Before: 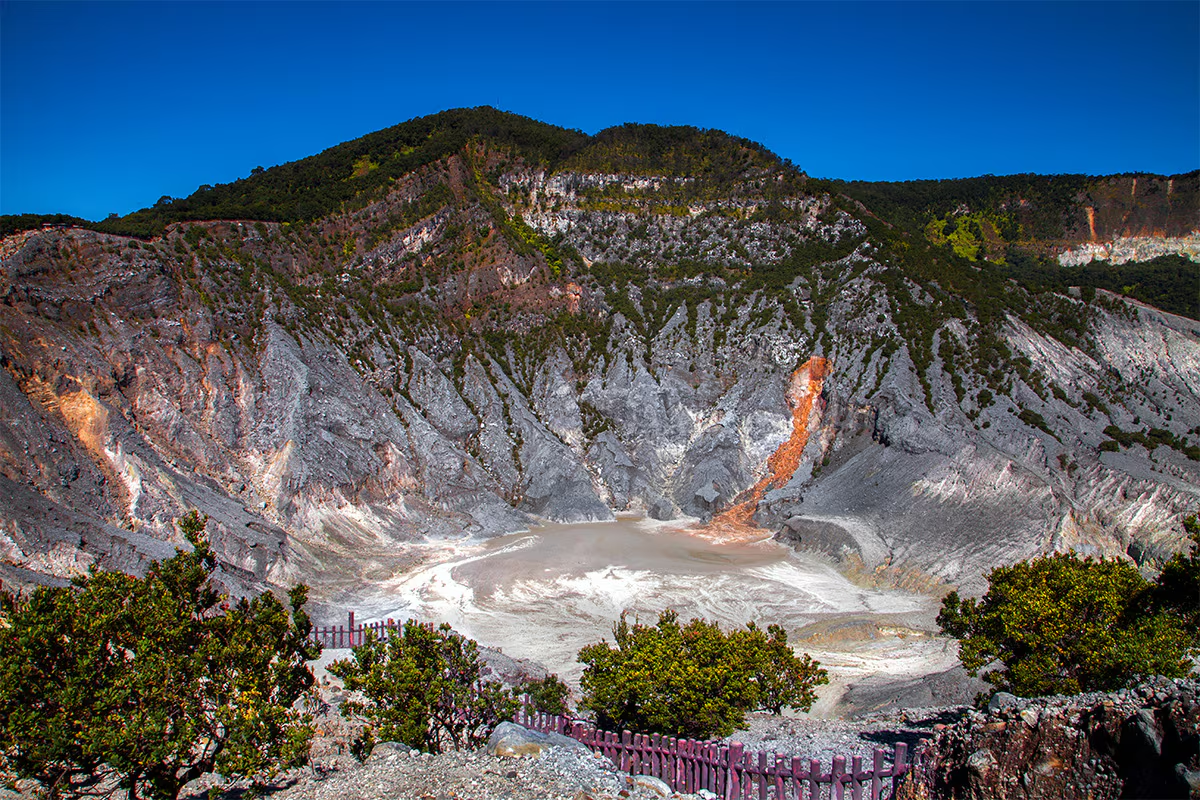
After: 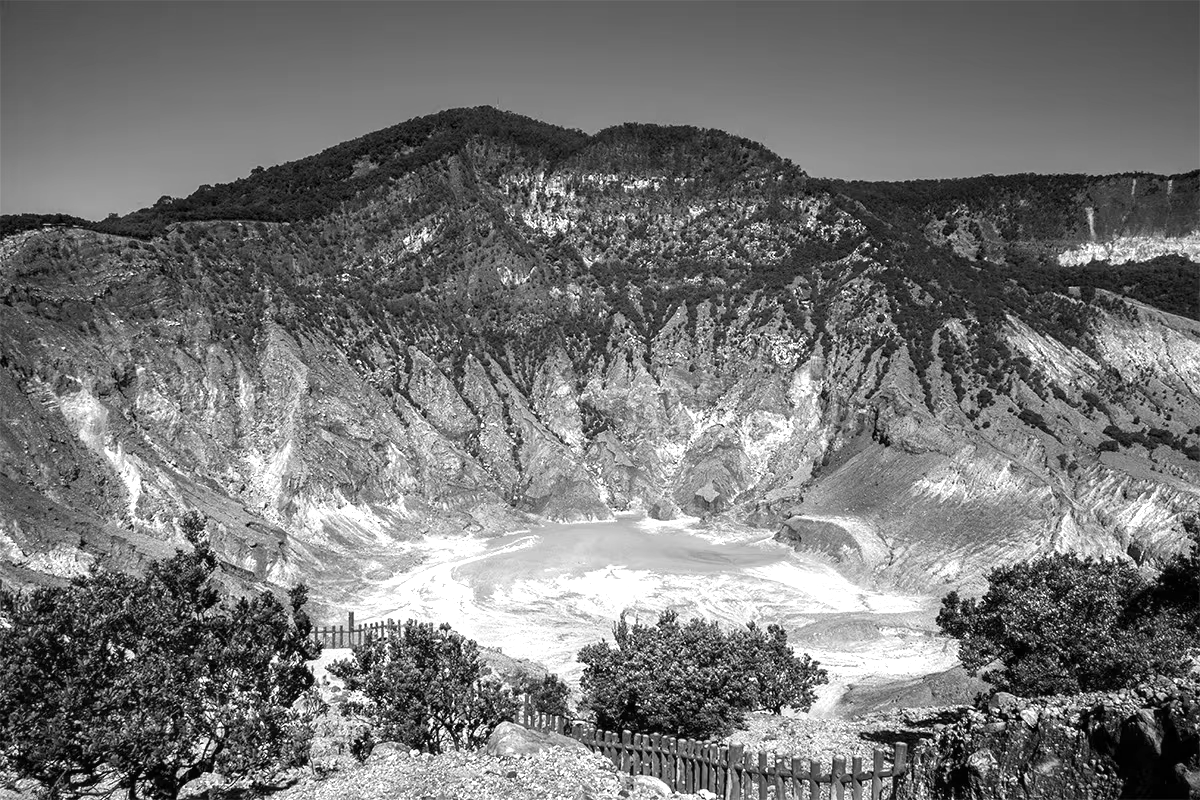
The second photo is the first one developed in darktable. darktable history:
monochrome: on, module defaults
exposure: exposure 0.7 EV, compensate highlight preservation false
